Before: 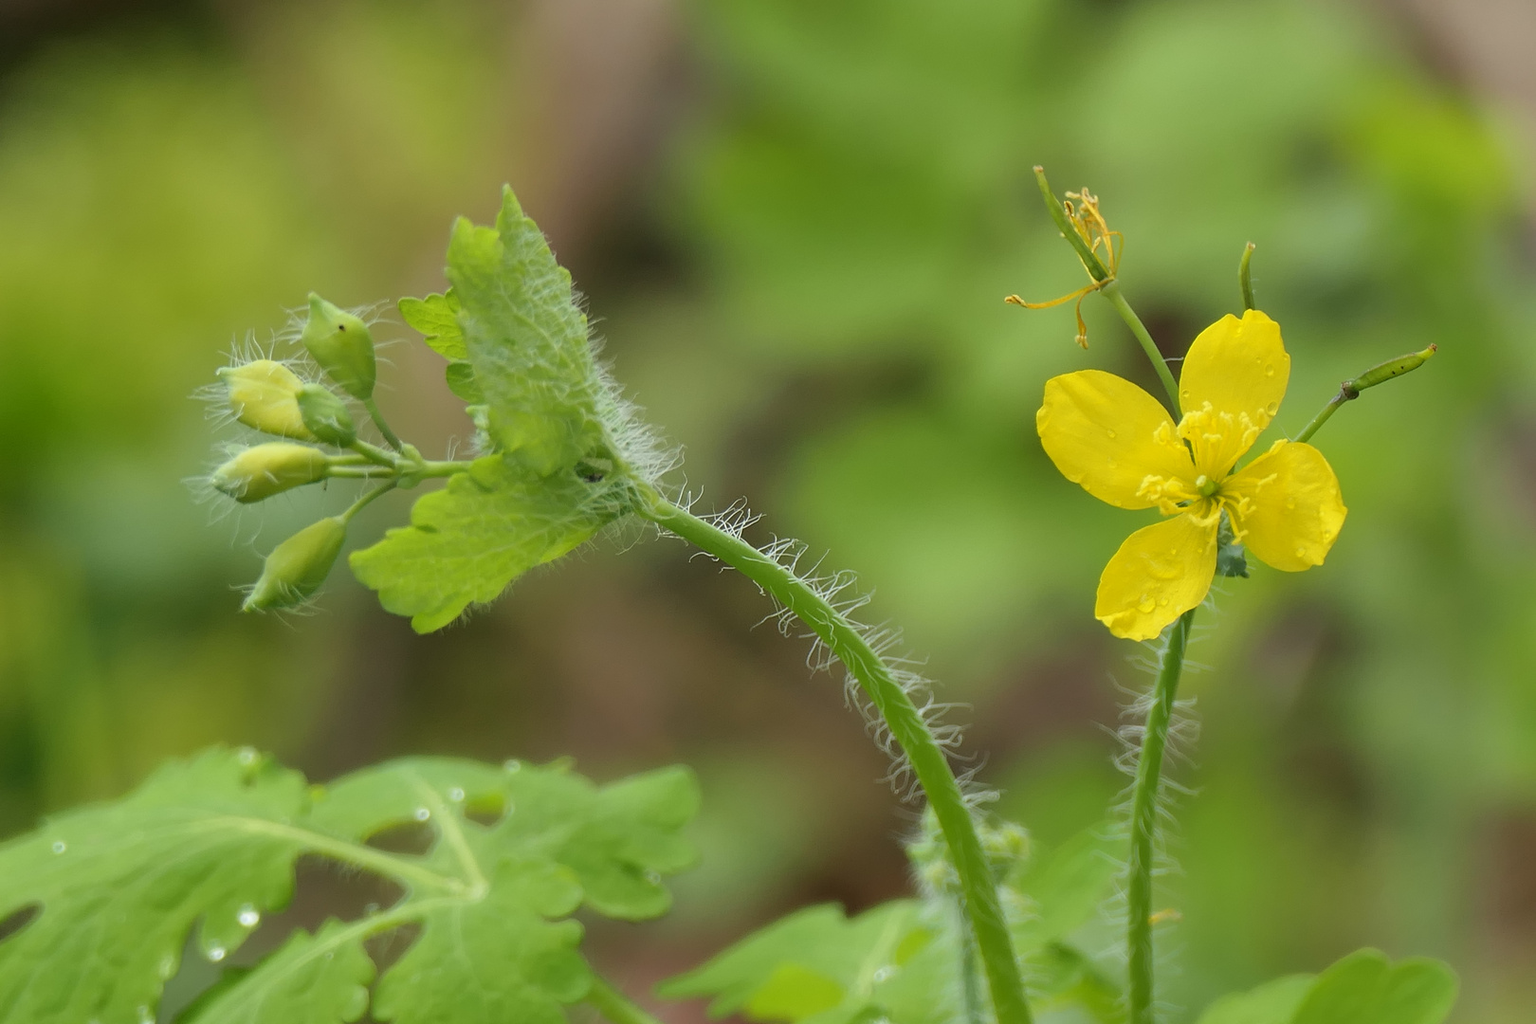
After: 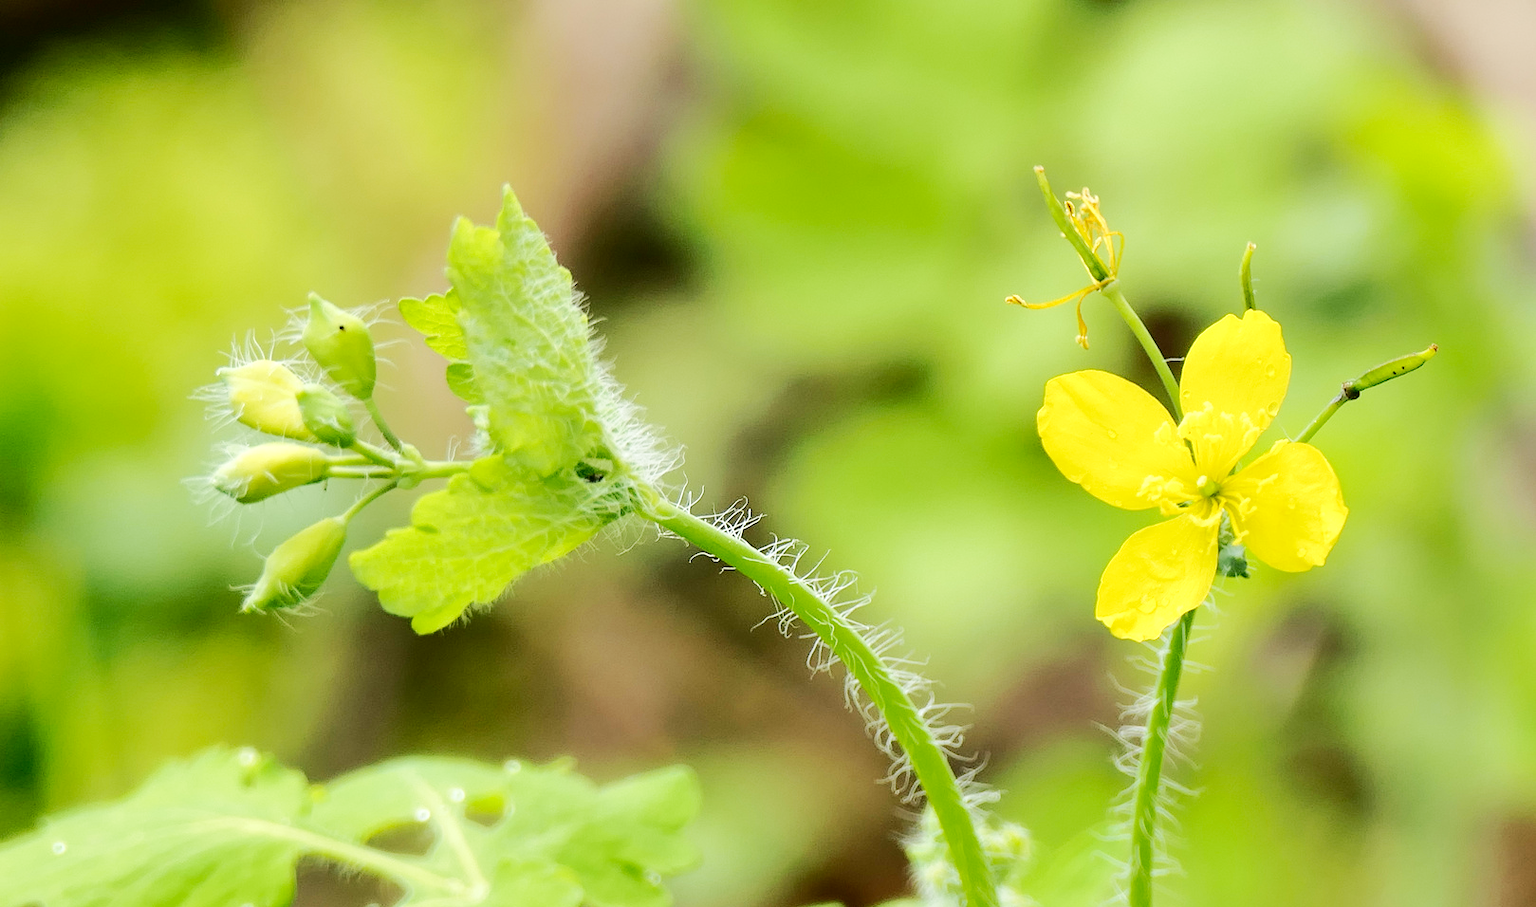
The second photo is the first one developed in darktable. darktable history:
tone curve: curves: ch0 [(0, 0) (0.003, 0.007) (0.011, 0.008) (0.025, 0.007) (0.044, 0.009) (0.069, 0.012) (0.1, 0.02) (0.136, 0.035) (0.177, 0.06) (0.224, 0.104) (0.277, 0.16) (0.335, 0.228) (0.399, 0.308) (0.468, 0.418) (0.543, 0.525) (0.623, 0.635) (0.709, 0.723) (0.801, 0.802) (0.898, 0.889) (1, 1)], color space Lab, independent channels
base curve: curves: ch0 [(0, 0) (0.032, 0.025) (0.121, 0.166) (0.206, 0.329) (0.605, 0.79) (1, 1)], preserve colors none
crop and rotate: top 0%, bottom 11.366%
exposure: exposure 0.609 EV, compensate highlight preservation false
